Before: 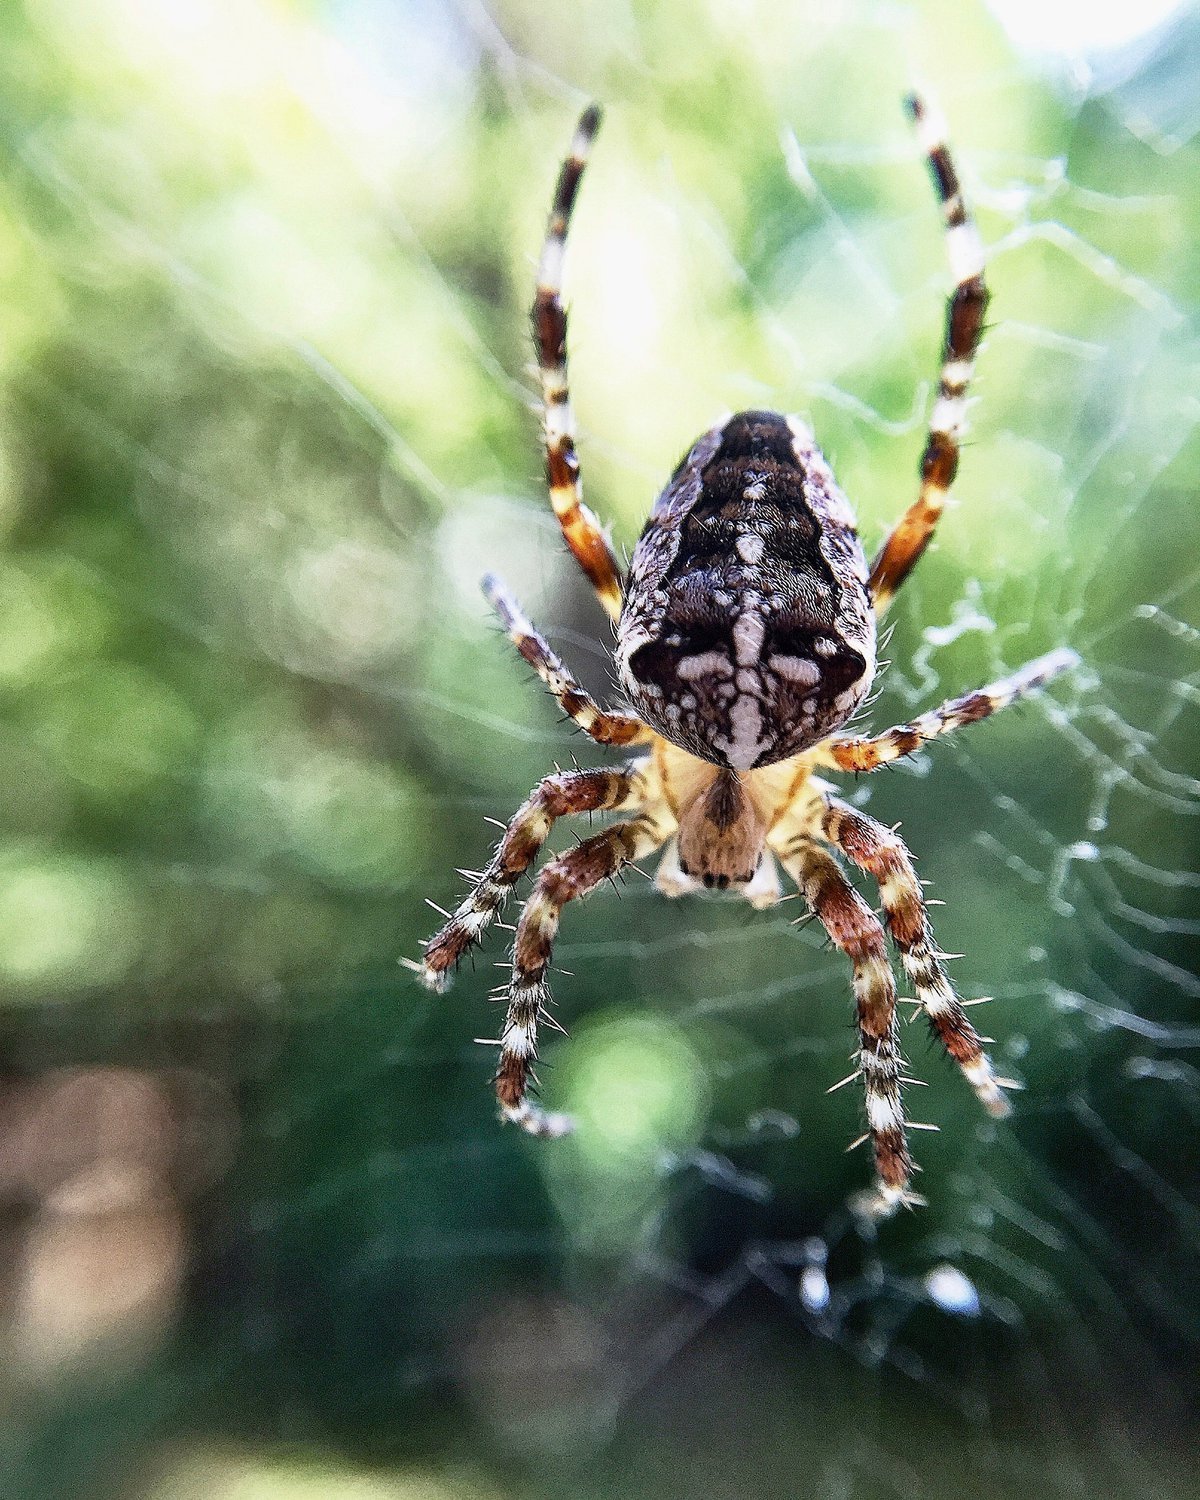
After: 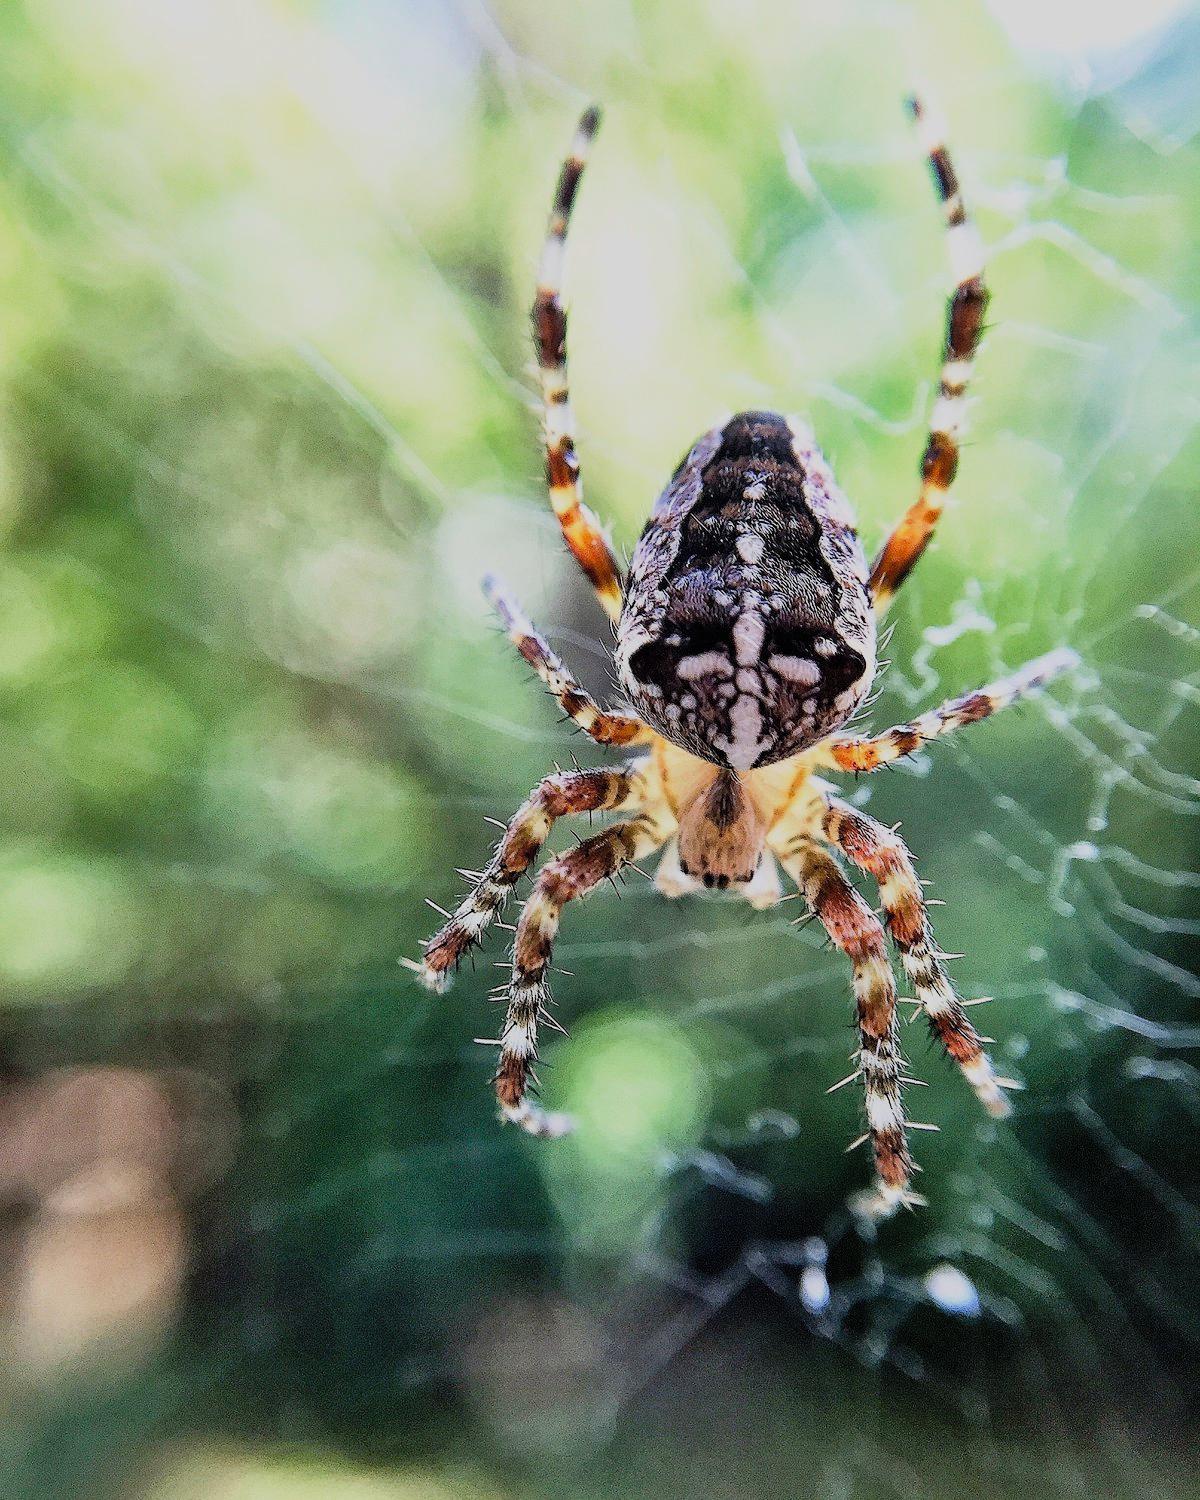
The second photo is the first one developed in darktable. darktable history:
contrast brightness saturation: brightness 0.091, saturation 0.194
filmic rgb: black relative exposure -16 EV, white relative exposure 6.92 EV, hardness 4.65
